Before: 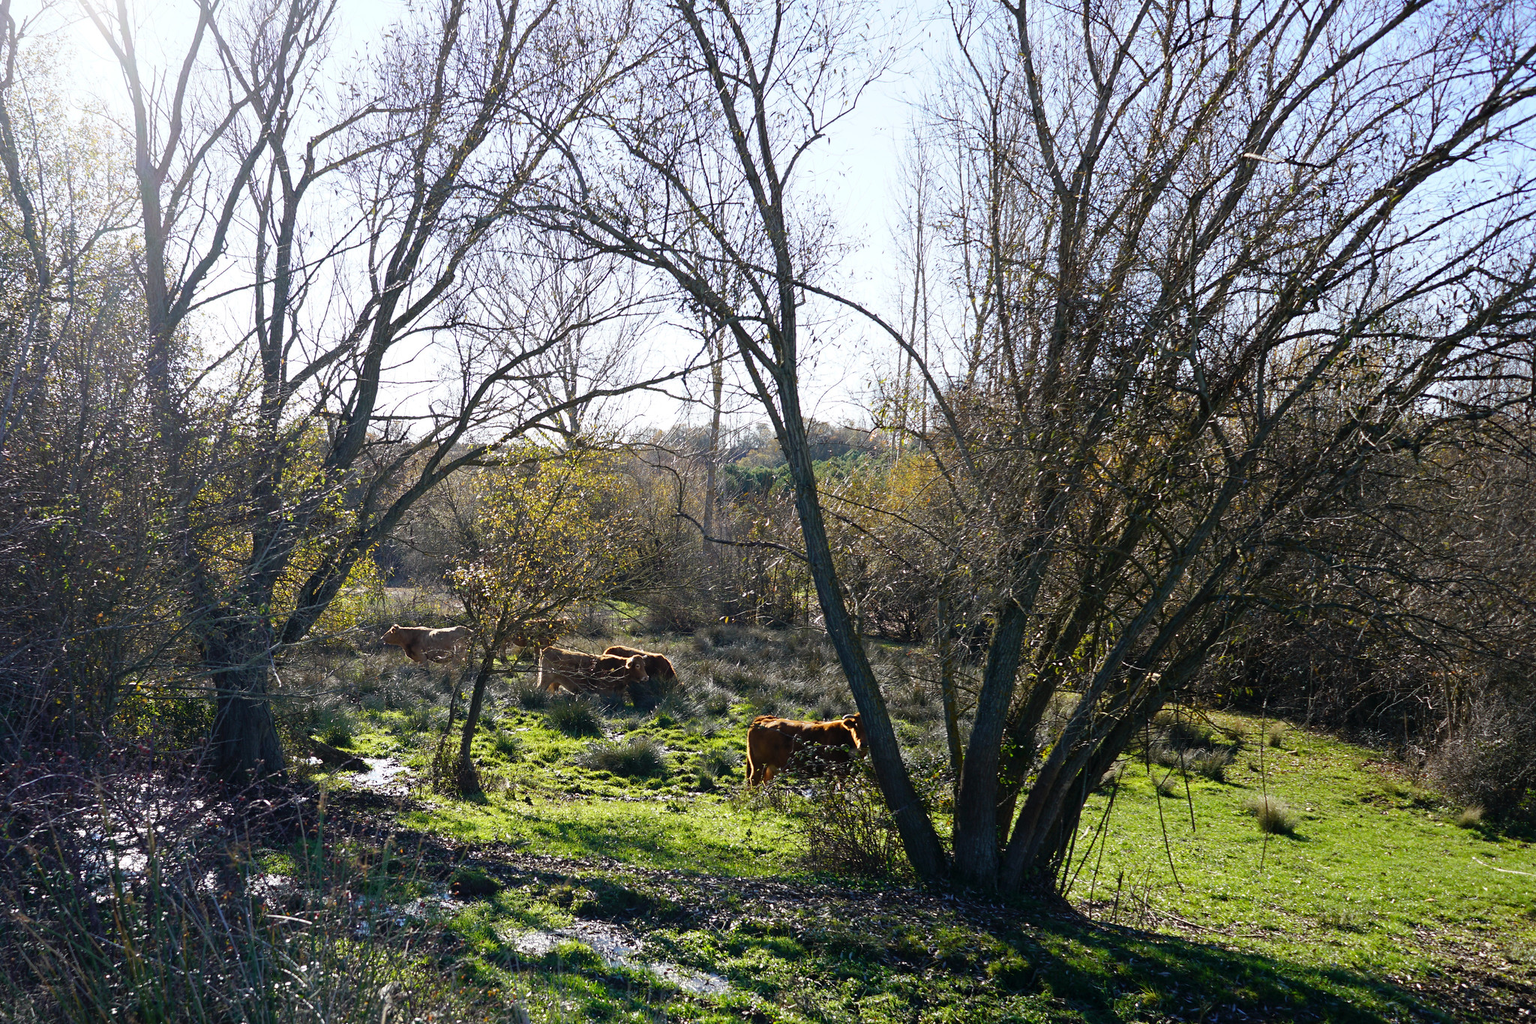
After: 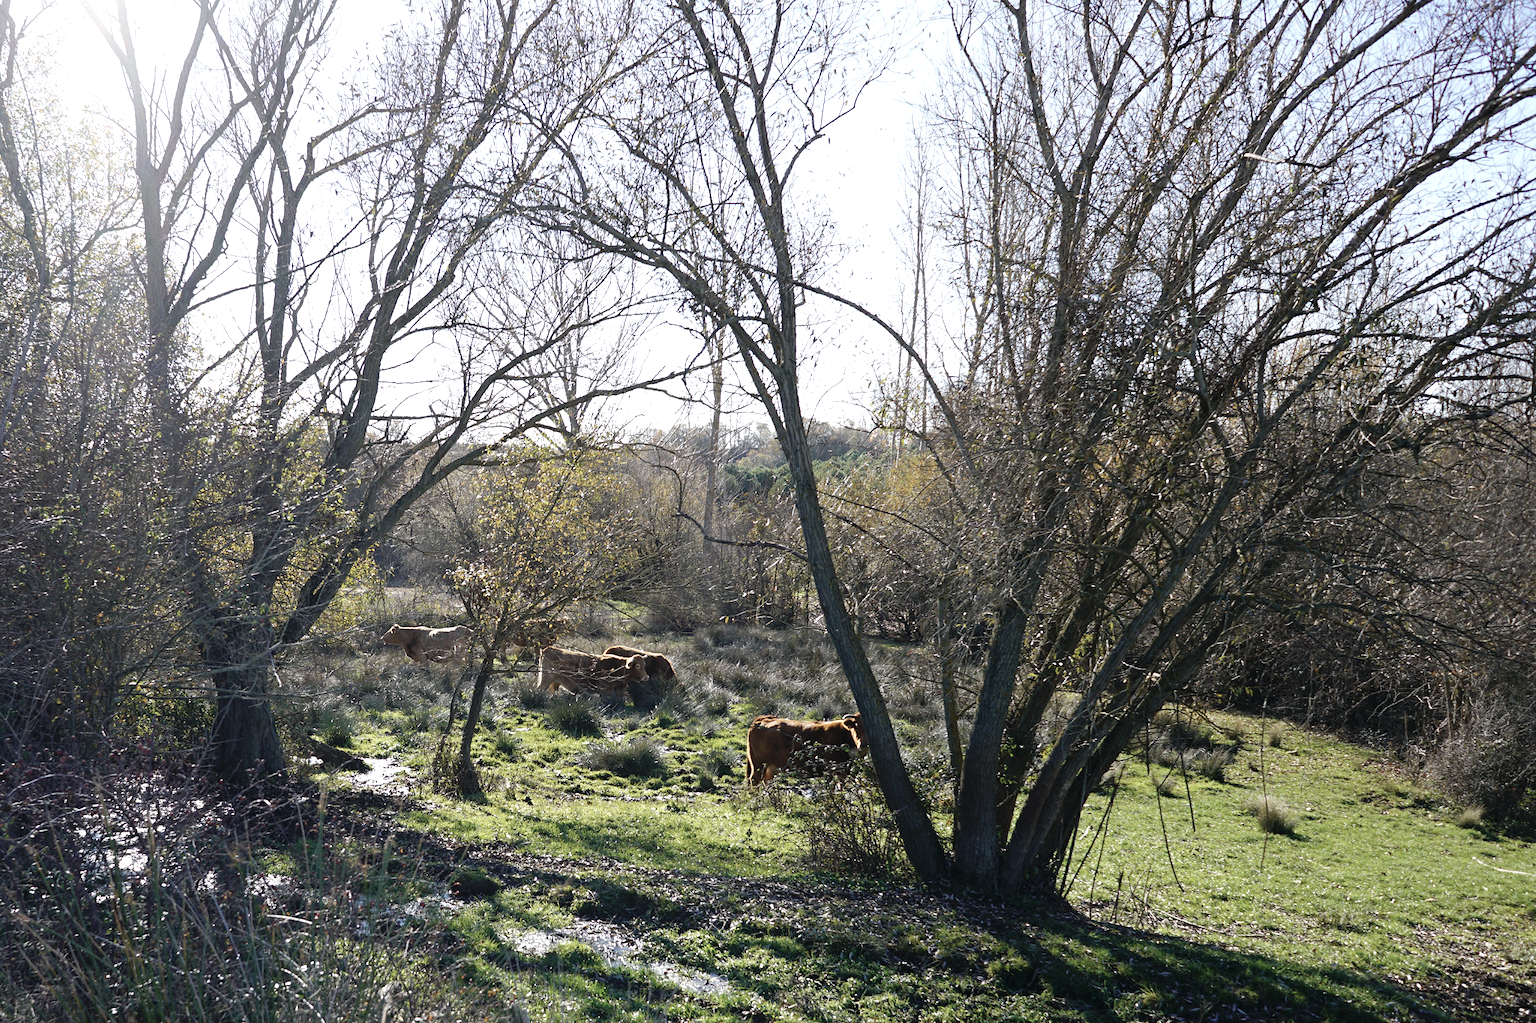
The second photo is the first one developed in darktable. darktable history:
color correction: highlights b* -0.027, saturation 0.575
color zones: curves: ch0 [(0, 0.444) (0.143, 0.442) (0.286, 0.441) (0.429, 0.441) (0.571, 0.441) (0.714, 0.441) (0.857, 0.442) (1, 0.444)]
levels: levels [0, 0.435, 0.917]
